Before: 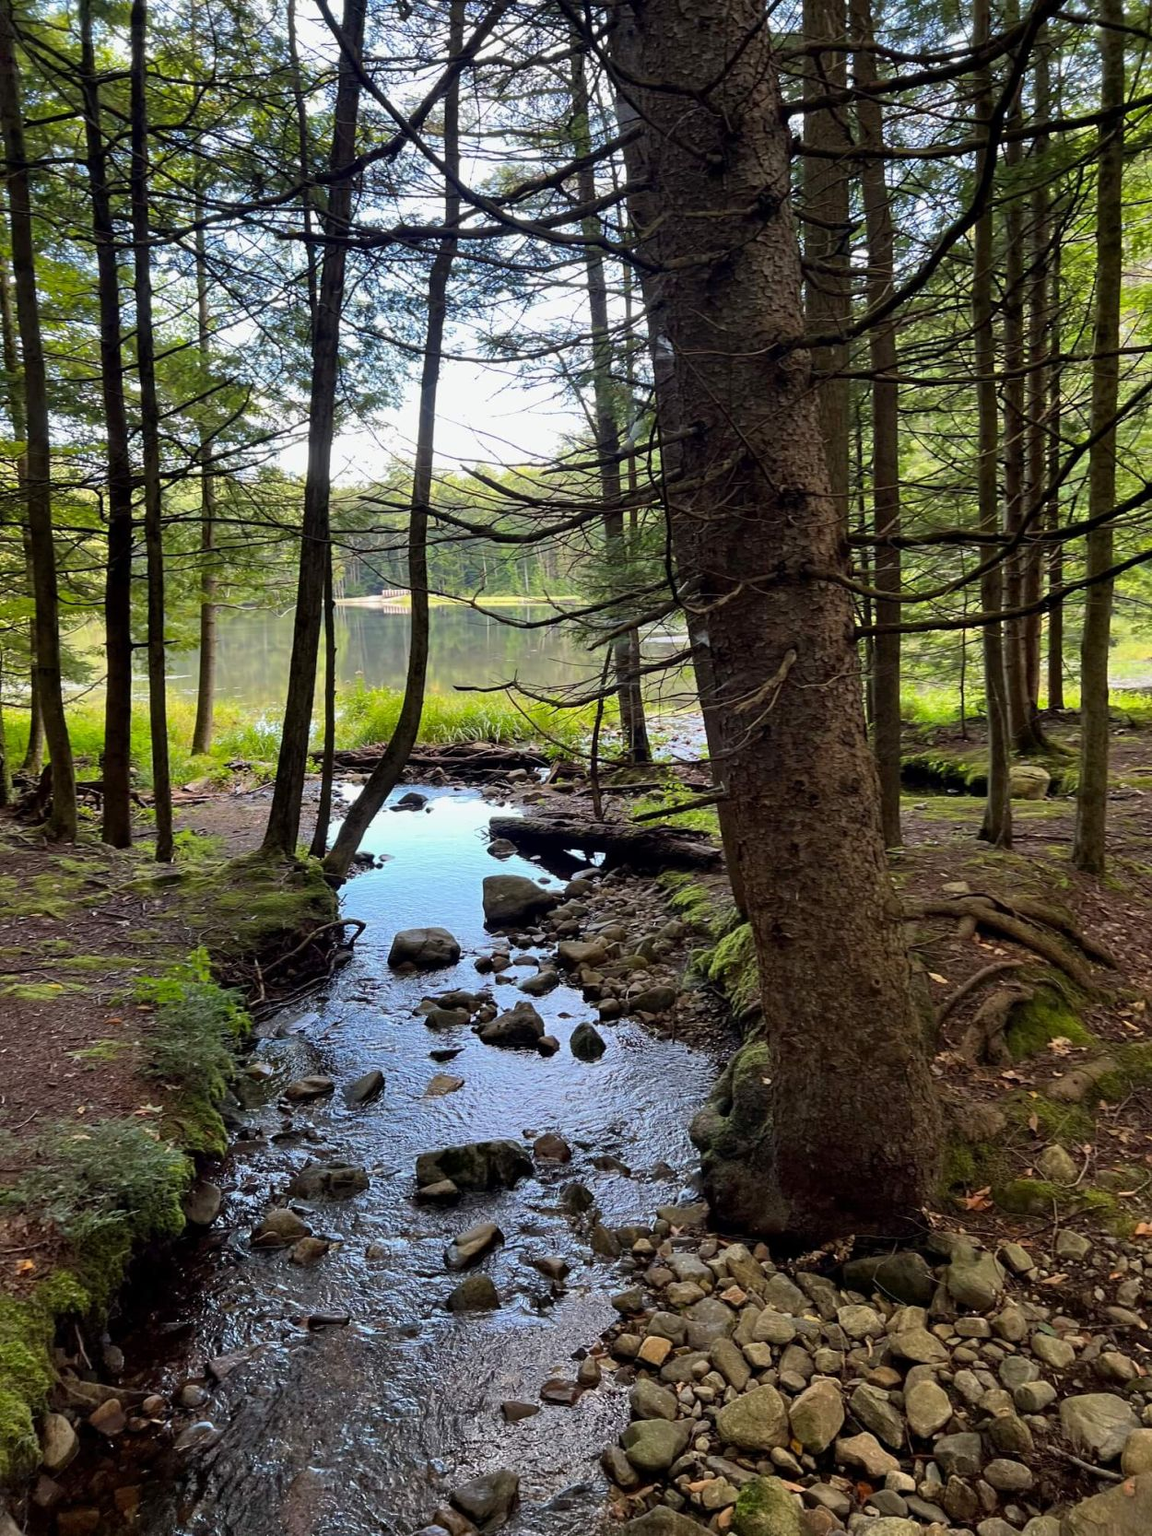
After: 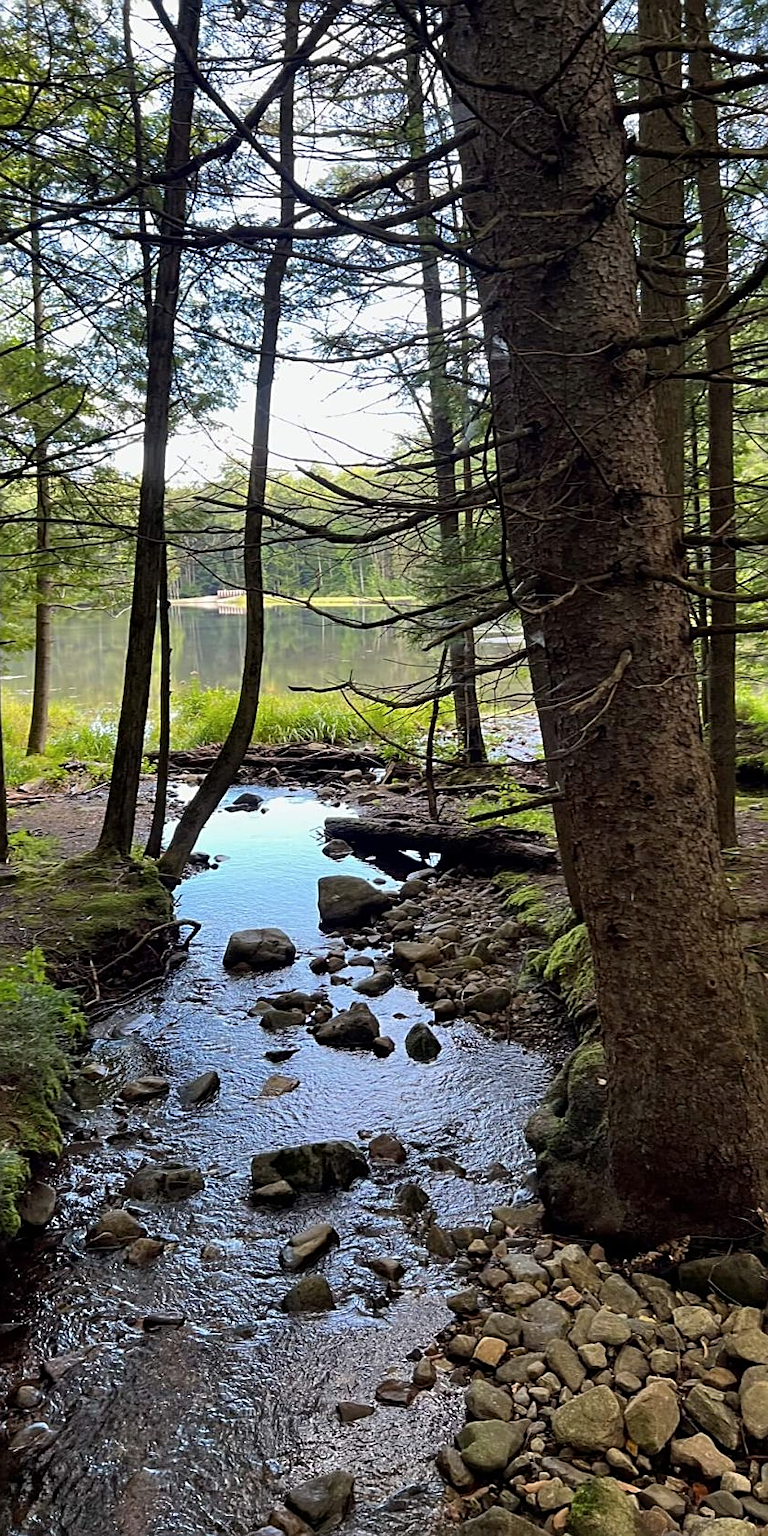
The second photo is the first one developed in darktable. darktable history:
crop and rotate: left 14.385%, right 18.948%
color zones: curves: ch1 [(0, 0.469) (0.001, 0.469) (0.12, 0.446) (0.248, 0.469) (0.5, 0.5) (0.748, 0.5) (0.999, 0.469) (1, 0.469)]
sharpen: on, module defaults
